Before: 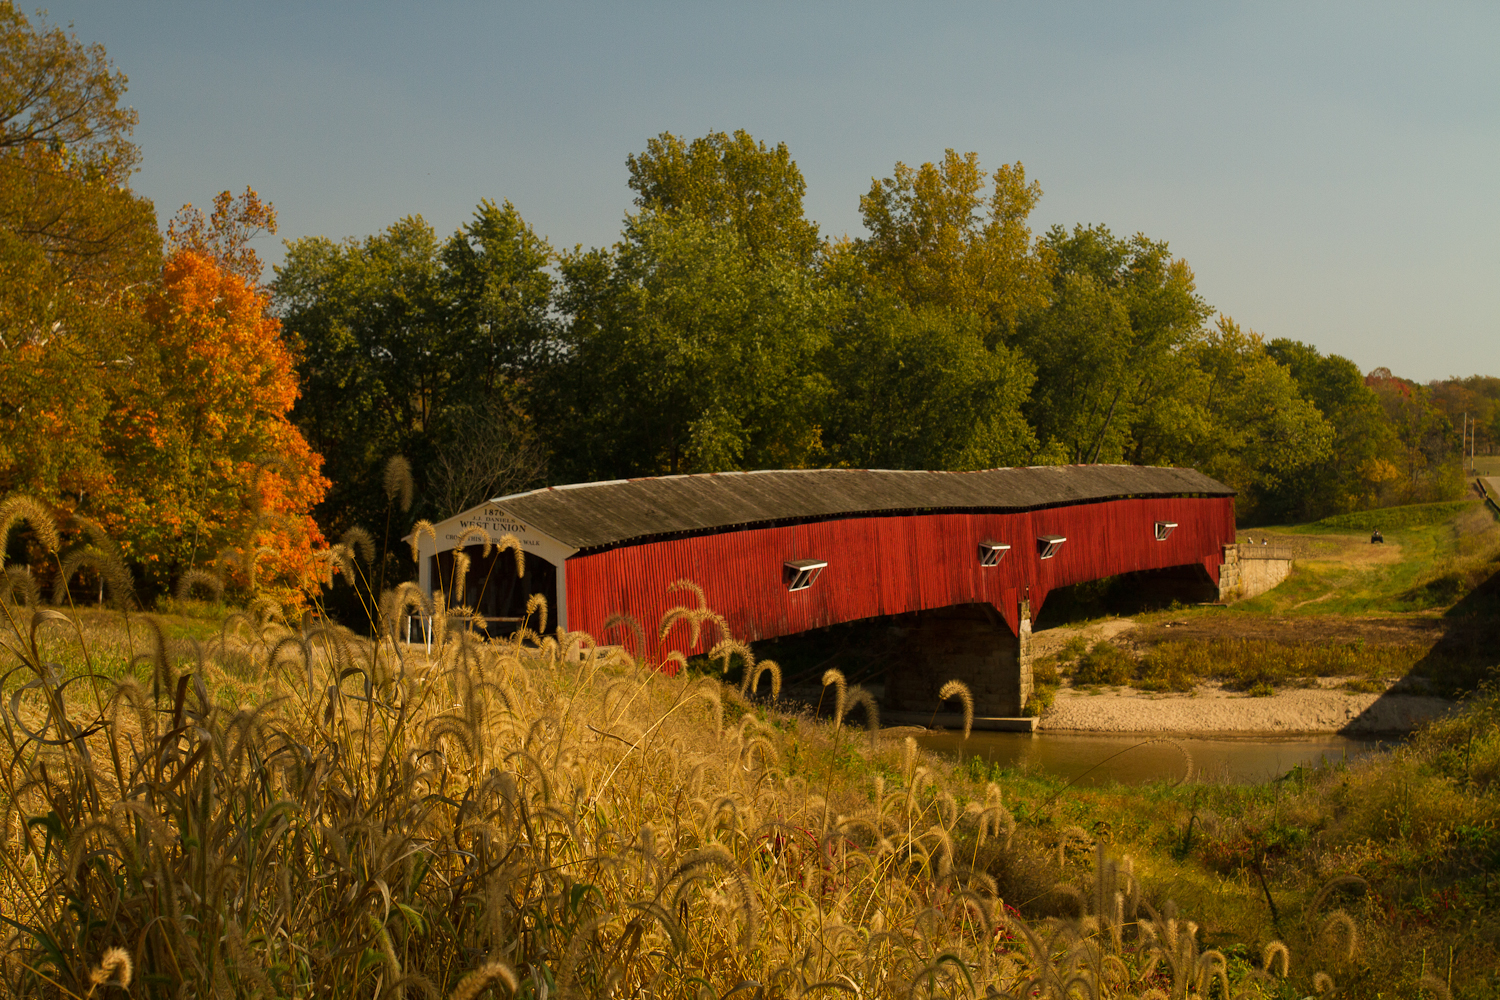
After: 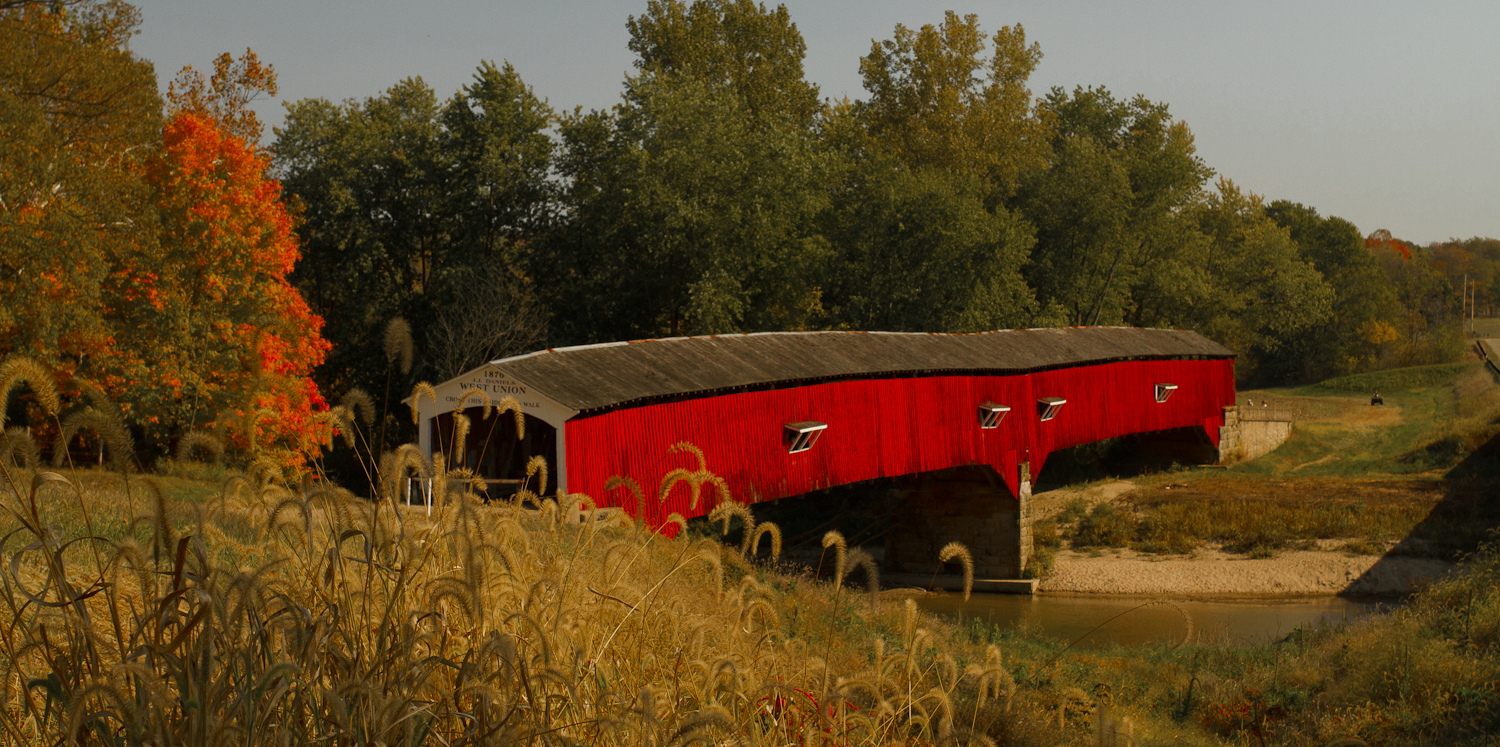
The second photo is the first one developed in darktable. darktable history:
color zones: curves: ch0 [(0, 0.48) (0.209, 0.398) (0.305, 0.332) (0.429, 0.493) (0.571, 0.5) (0.714, 0.5) (0.857, 0.5) (1, 0.48)]; ch1 [(0, 0.736) (0.143, 0.625) (0.225, 0.371) (0.429, 0.256) (0.571, 0.241) (0.714, 0.213) (0.857, 0.48) (1, 0.736)]; ch2 [(0, 0.448) (0.143, 0.498) (0.286, 0.5) (0.429, 0.5) (0.571, 0.5) (0.714, 0.5) (0.857, 0.5) (1, 0.448)]
crop: top 13.852%, bottom 11.411%
